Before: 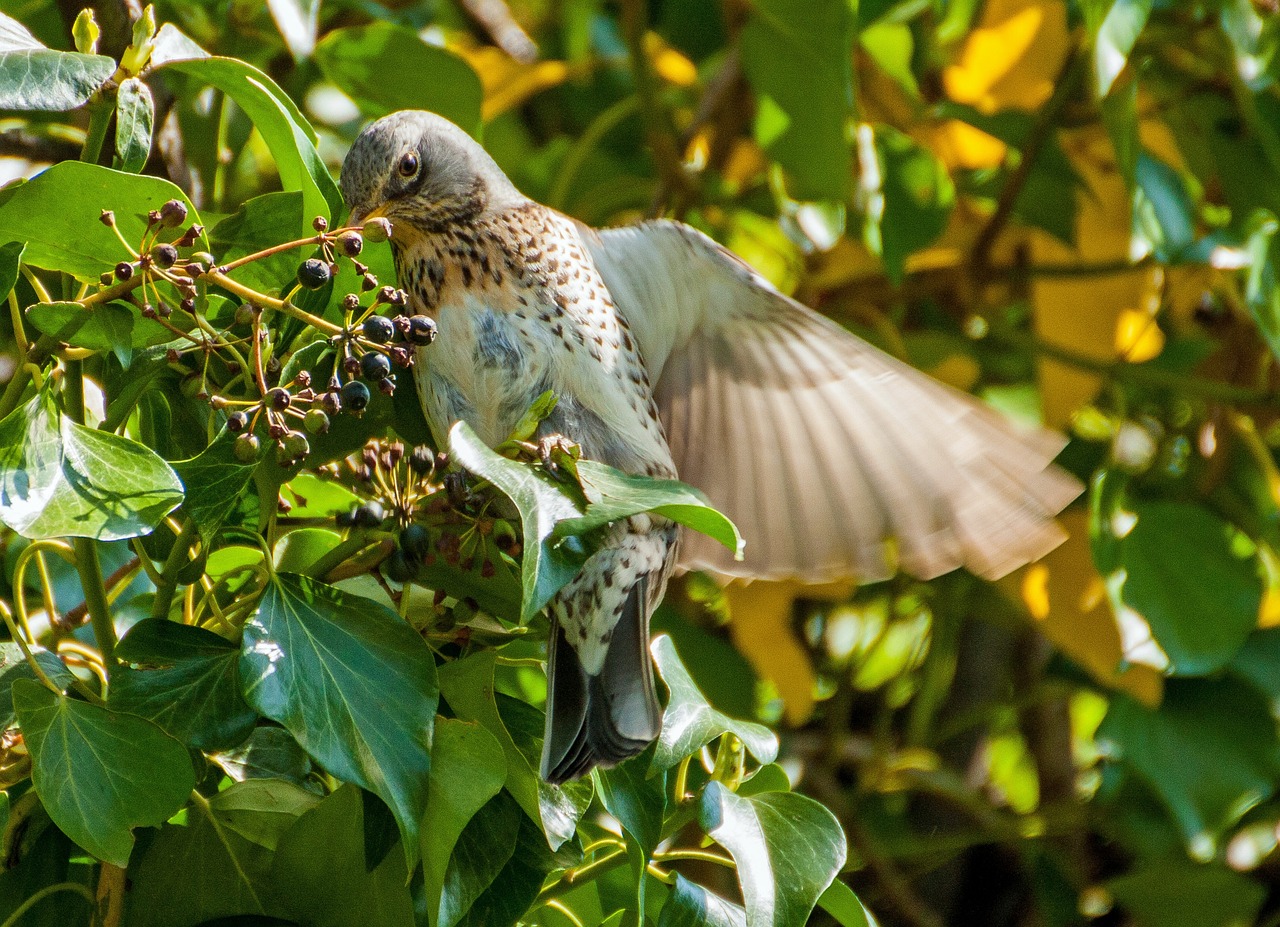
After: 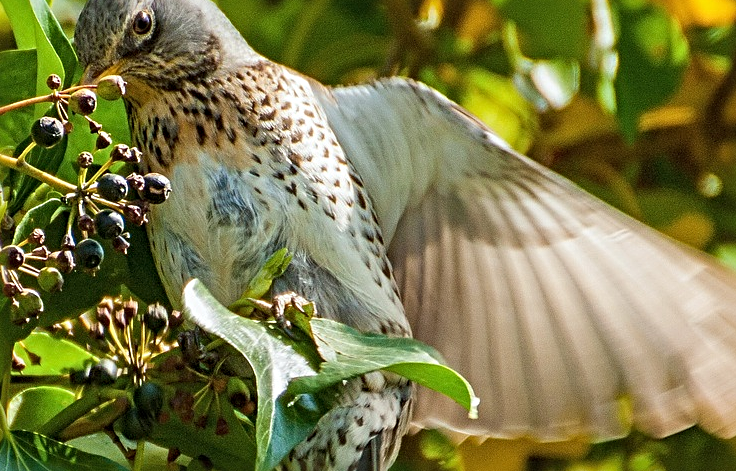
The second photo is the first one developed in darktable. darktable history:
sharpen: radius 3.98
crop: left 20.799%, top 15.402%, right 21.665%, bottom 33.696%
